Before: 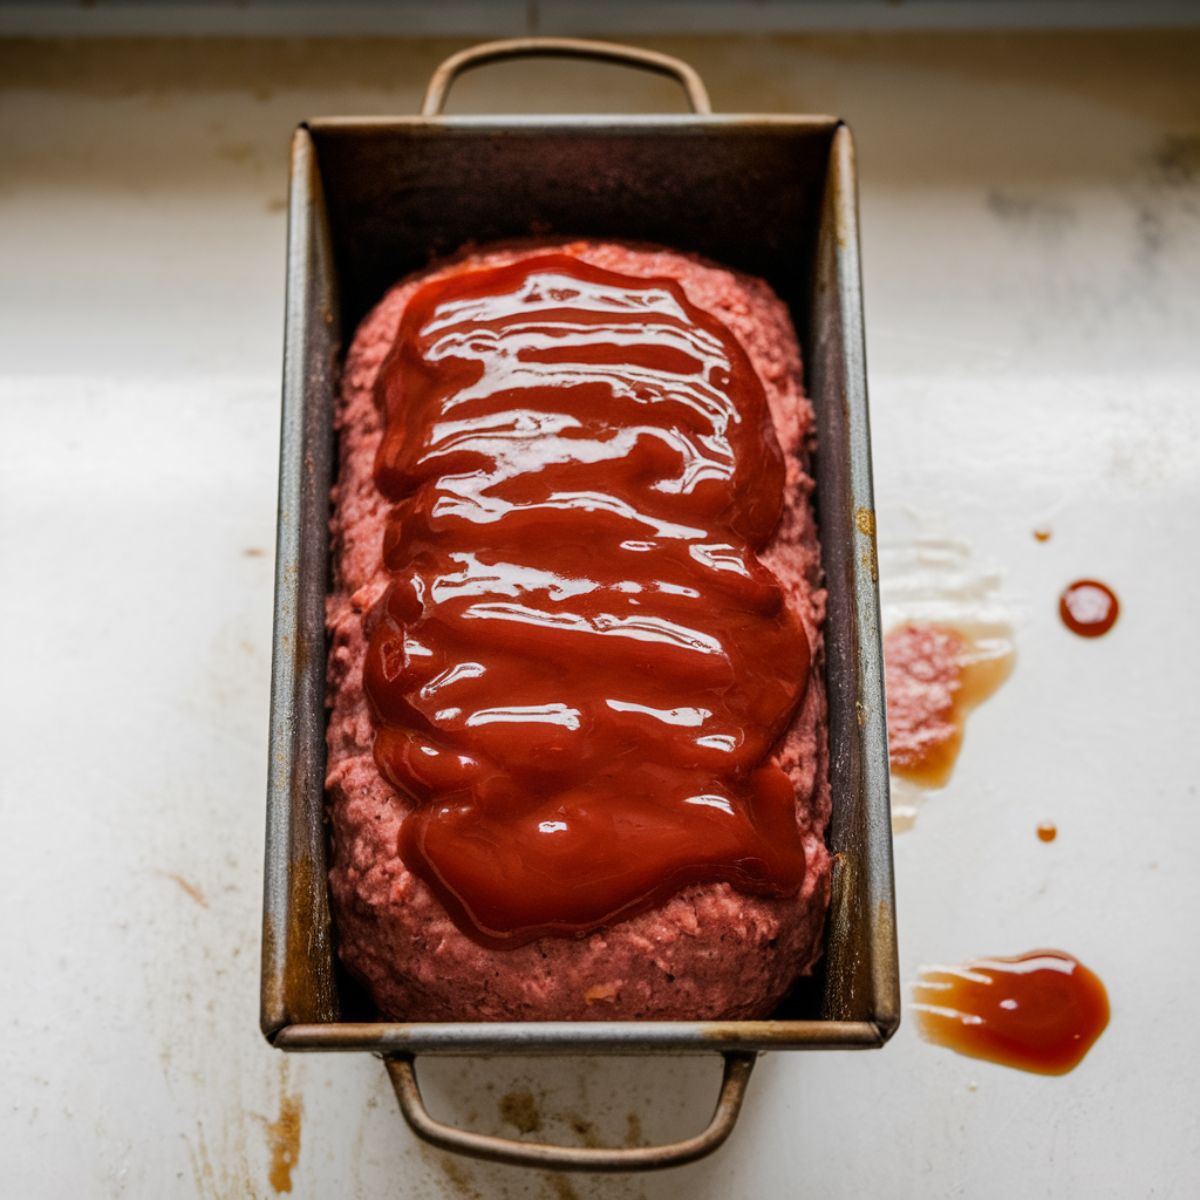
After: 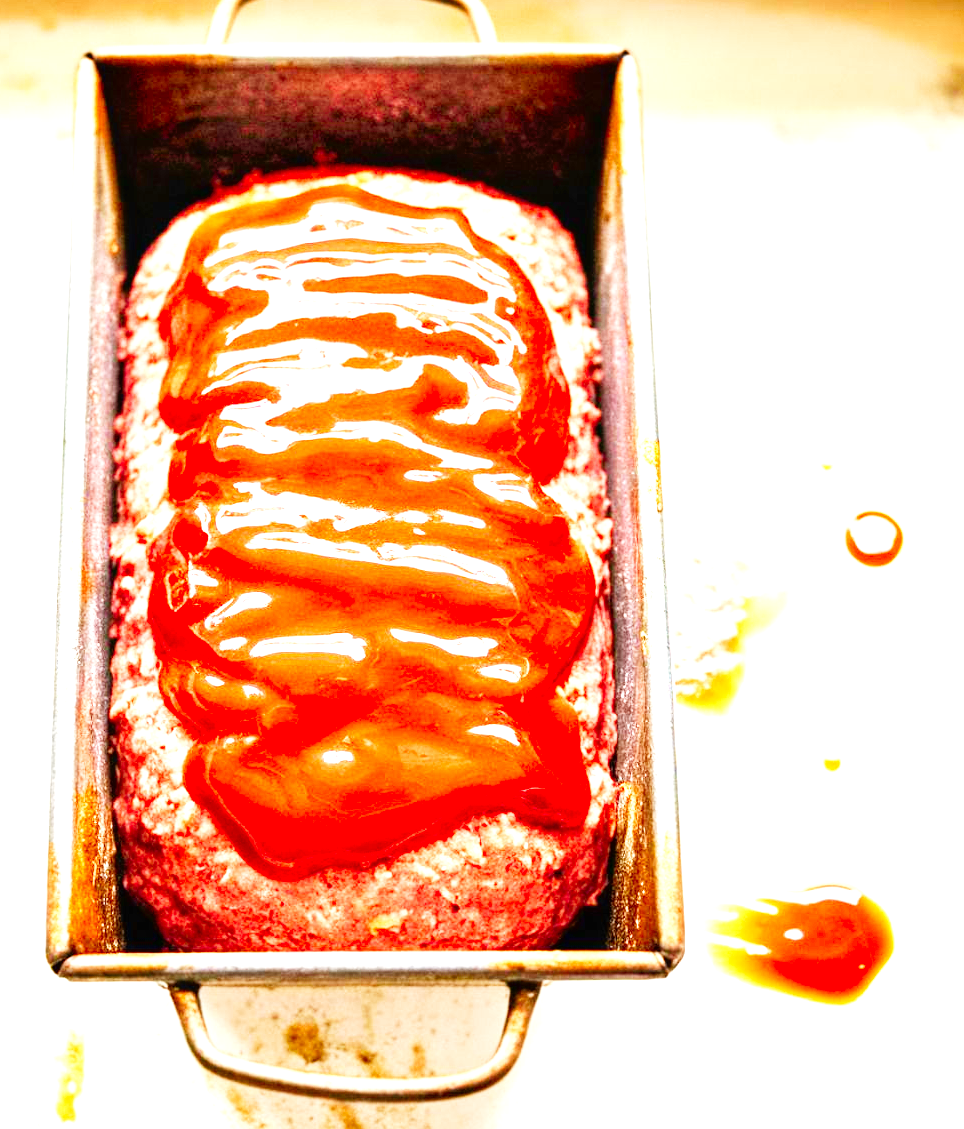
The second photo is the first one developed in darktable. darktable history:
contrast brightness saturation: contrast 0.032, brightness -0.043
base curve: curves: ch0 [(0, 0) (0.007, 0.004) (0.027, 0.03) (0.046, 0.07) (0.207, 0.54) (0.442, 0.872) (0.673, 0.972) (1, 1)], preserve colors none
tone equalizer: -8 EV -0.589 EV, edges refinement/feathering 500, mask exposure compensation -1.57 EV, preserve details no
local contrast: highlights 102%, shadows 99%, detail 119%, midtone range 0.2
levels: levels [0, 0.397, 0.955]
exposure: black level correction 0, exposure 1.557 EV, compensate highlight preservation false
crop and rotate: left 17.933%, top 5.88%, right 1.681%
